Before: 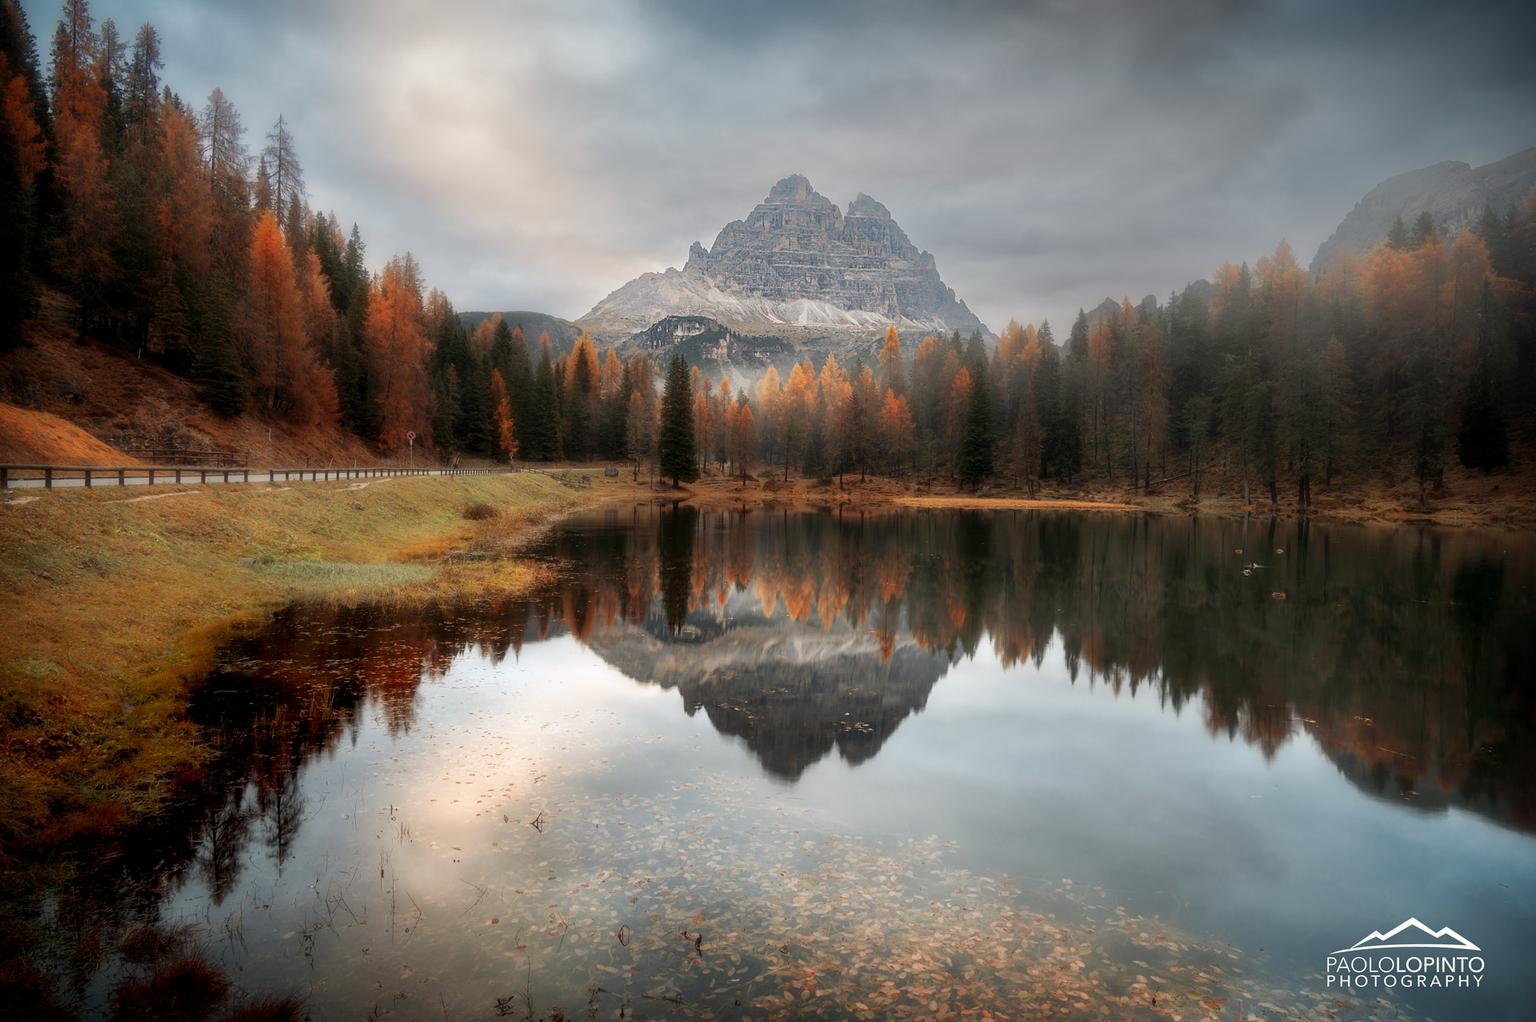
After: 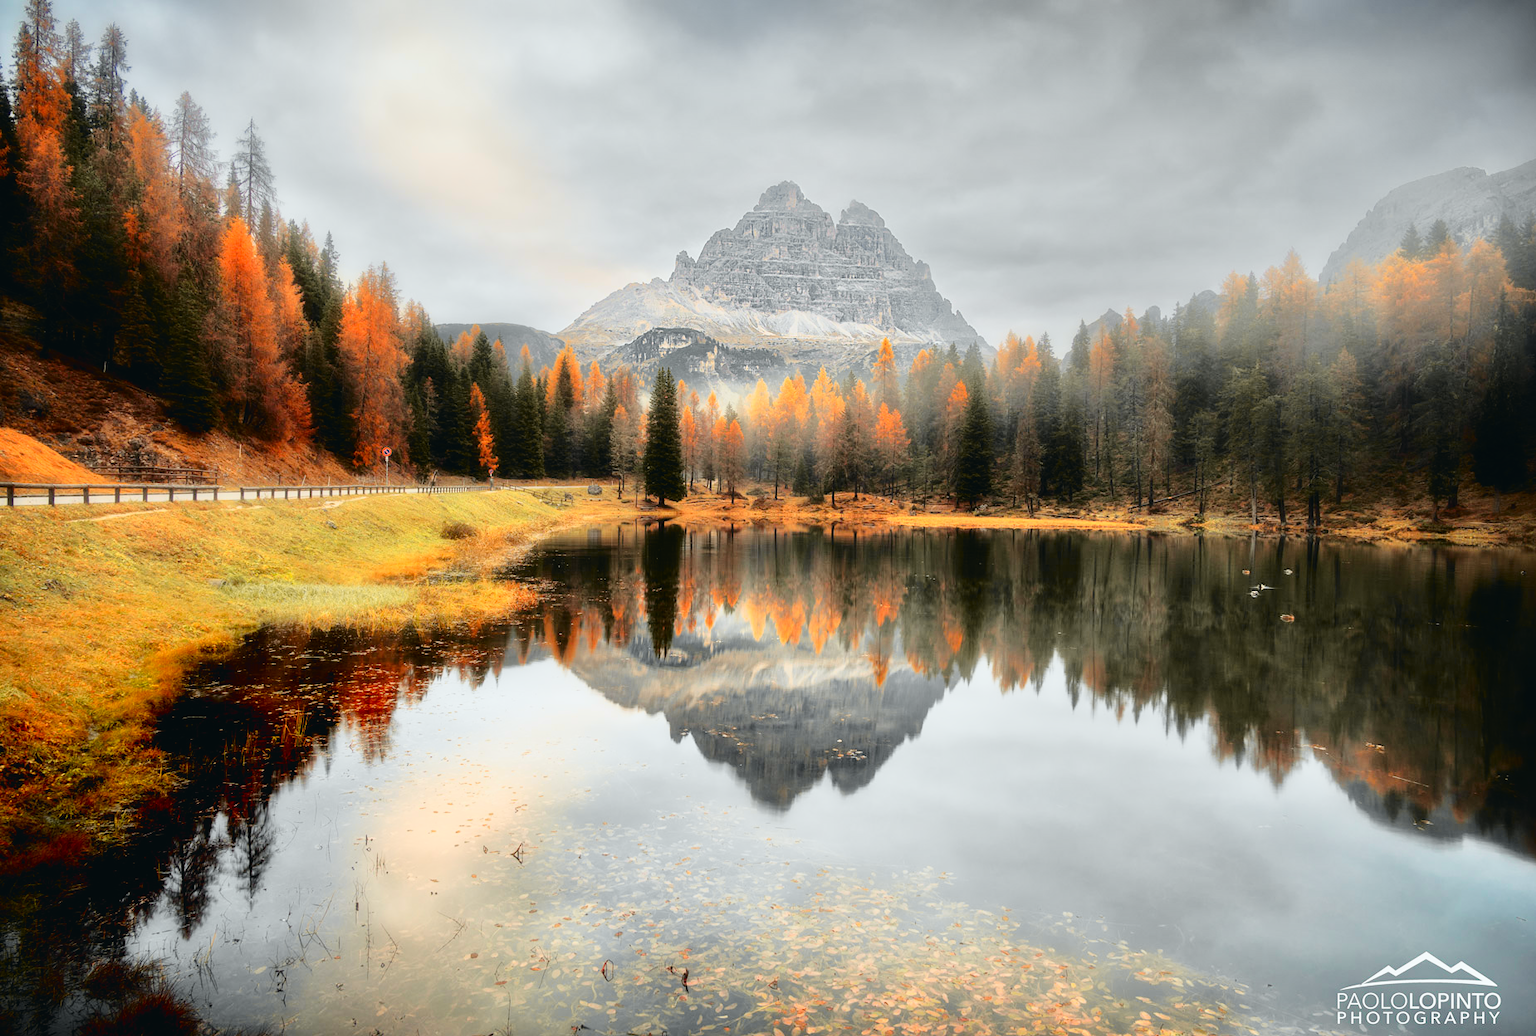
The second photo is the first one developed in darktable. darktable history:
tone equalizer: -7 EV 0.15 EV, -6 EV 0.6 EV, -5 EV 1.15 EV, -4 EV 1.33 EV, -3 EV 1.15 EV, -2 EV 0.6 EV, -1 EV 0.15 EV, mask exposure compensation -0.5 EV
crop and rotate: left 2.536%, right 1.107%, bottom 2.246%
tone curve: curves: ch0 [(0, 0.026) (0.058, 0.049) (0.246, 0.214) (0.437, 0.498) (0.55, 0.644) (0.657, 0.767) (0.822, 0.9) (1, 0.961)]; ch1 [(0, 0) (0.346, 0.307) (0.408, 0.369) (0.453, 0.457) (0.476, 0.489) (0.502, 0.493) (0.521, 0.515) (0.537, 0.531) (0.612, 0.641) (0.676, 0.728) (1, 1)]; ch2 [(0, 0) (0.346, 0.34) (0.434, 0.46) (0.485, 0.494) (0.5, 0.494) (0.511, 0.504) (0.537, 0.551) (0.579, 0.599) (0.625, 0.686) (1, 1)], color space Lab, independent channels, preserve colors none
